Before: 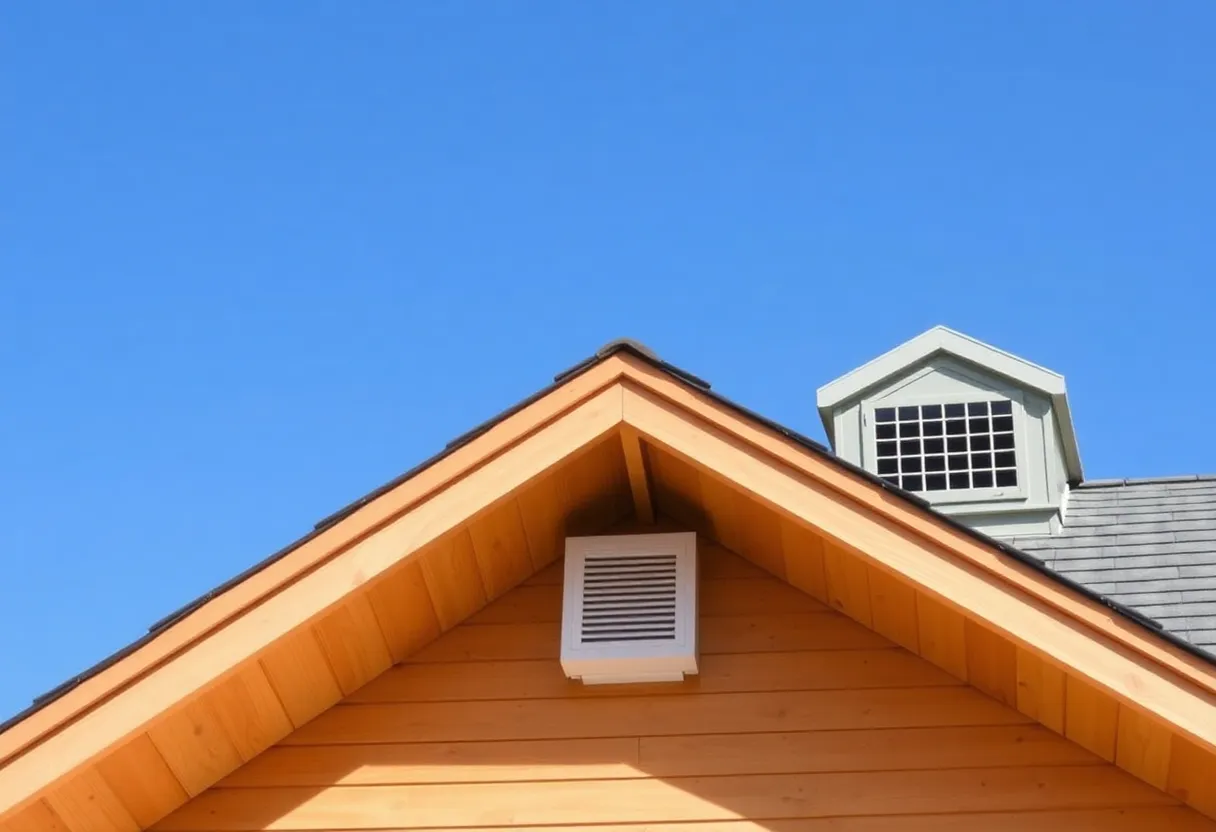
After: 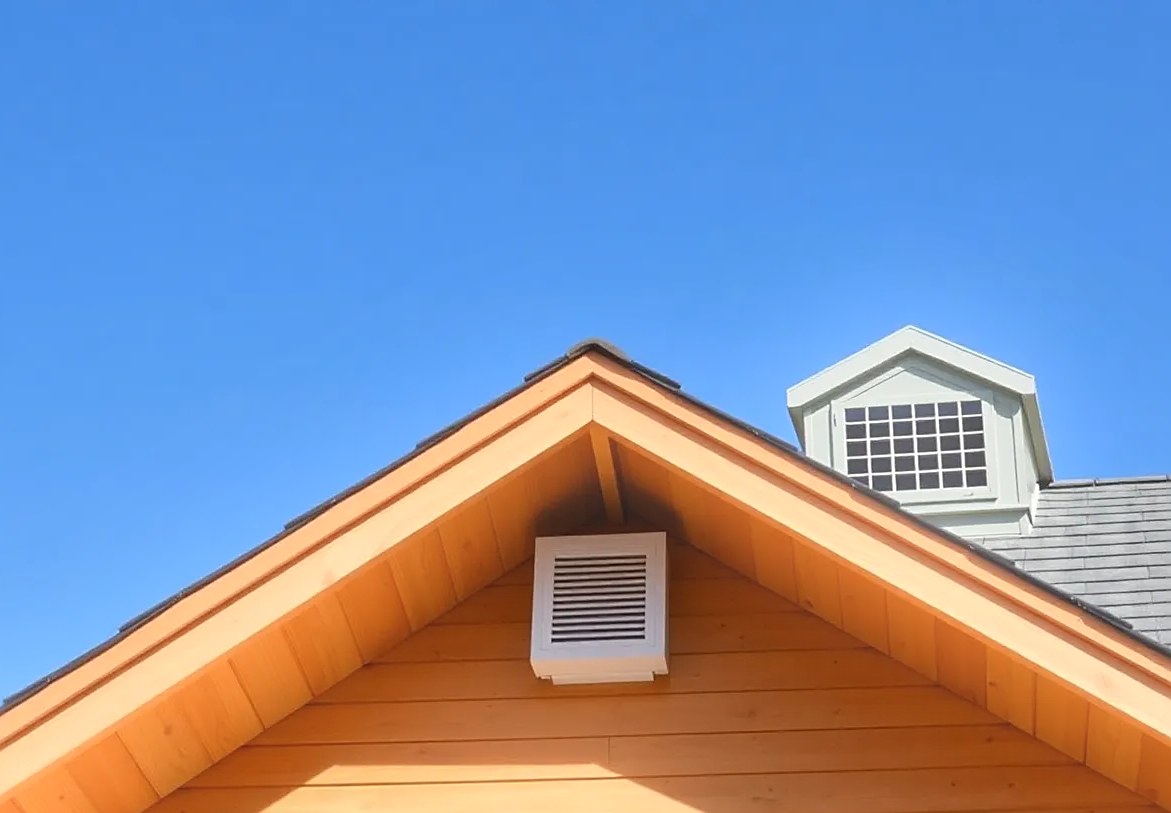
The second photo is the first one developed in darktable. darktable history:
bloom: size 16%, threshold 98%, strength 20%
crop and rotate: left 2.536%, right 1.107%, bottom 2.246%
sharpen: on, module defaults
